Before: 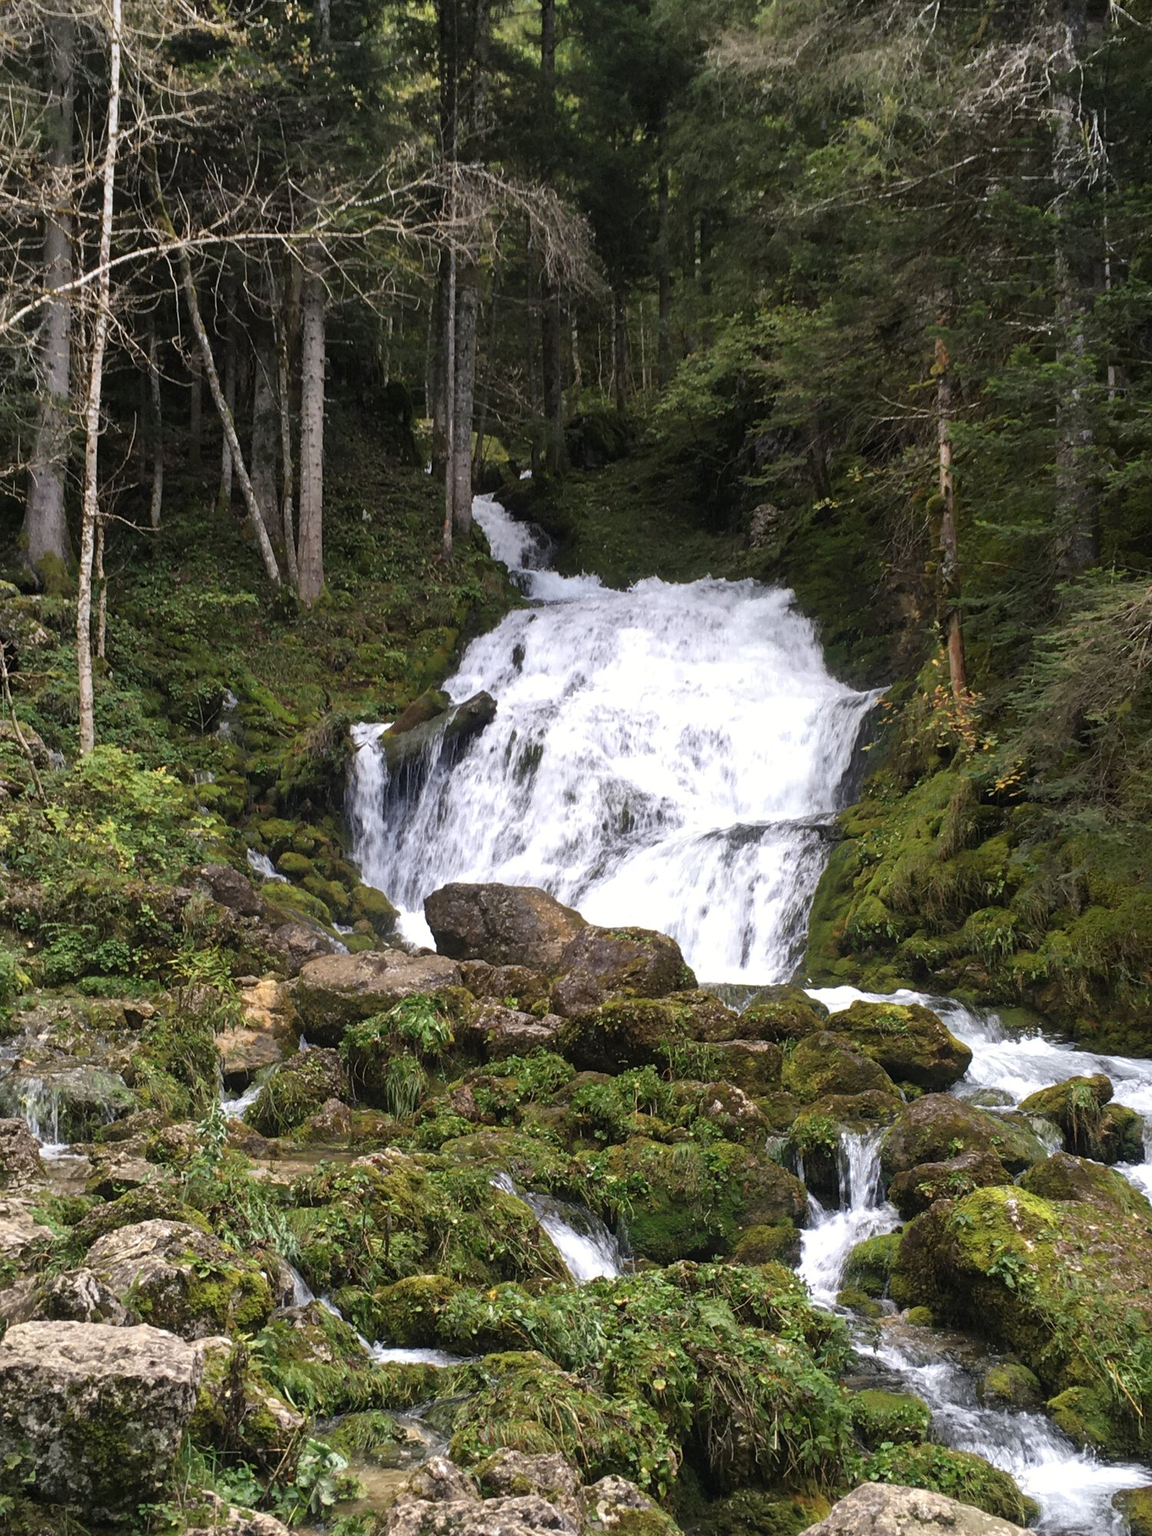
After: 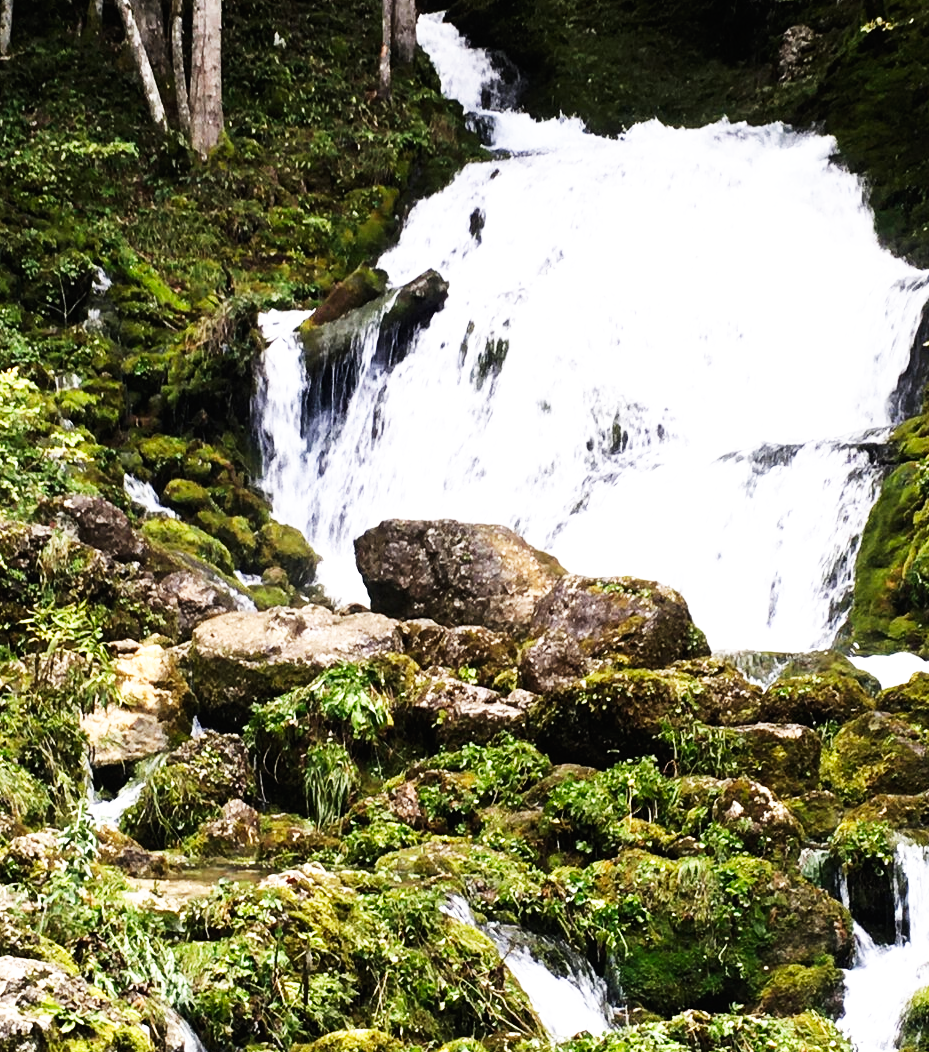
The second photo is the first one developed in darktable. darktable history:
tone equalizer: -8 EV -0.767 EV, -7 EV -0.67 EV, -6 EV -0.629 EV, -5 EV -0.367 EV, -3 EV 0.368 EV, -2 EV 0.6 EV, -1 EV 0.689 EV, +0 EV 0.748 EV, edges refinement/feathering 500, mask exposure compensation -1.57 EV, preserve details no
base curve: curves: ch0 [(0, 0) (0.007, 0.004) (0.027, 0.03) (0.046, 0.07) (0.207, 0.54) (0.442, 0.872) (0.673, 0.972) (1, 1)], preserve colors none
exposure: exposure -0.175 EV, compensate highlight preservation false
crop: left 13.241%, top 31.557%, right 24.801%, bottom 15.813%
